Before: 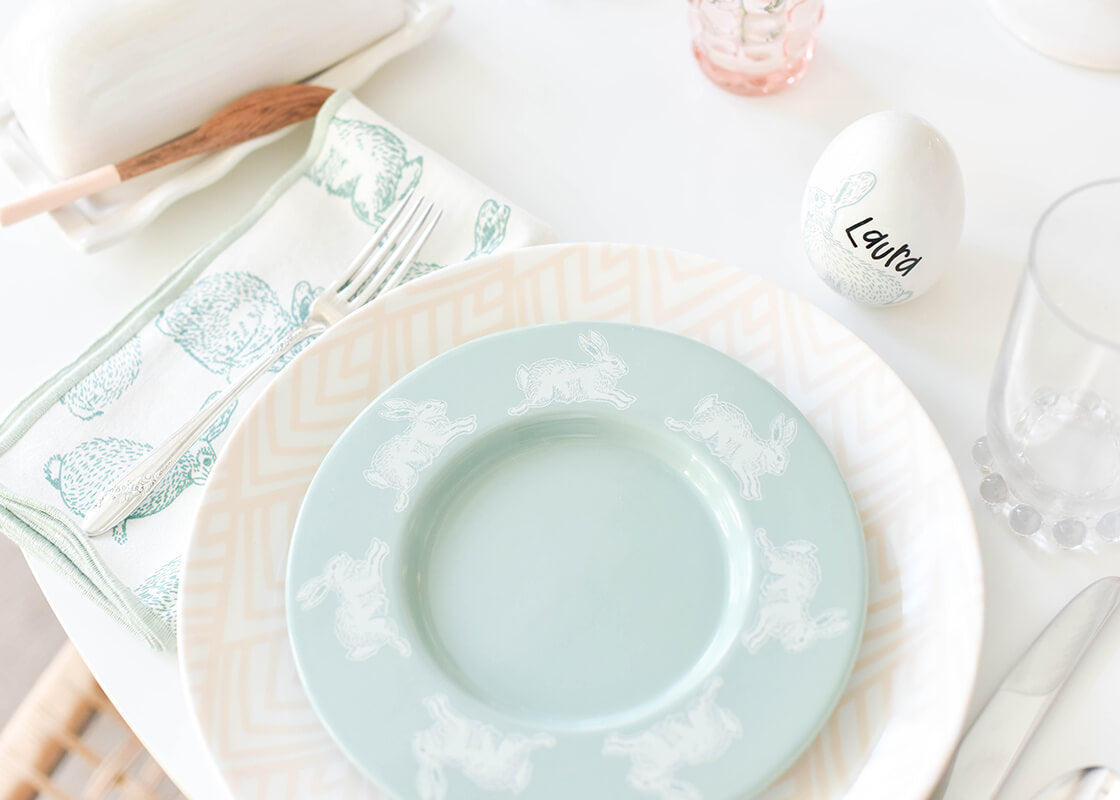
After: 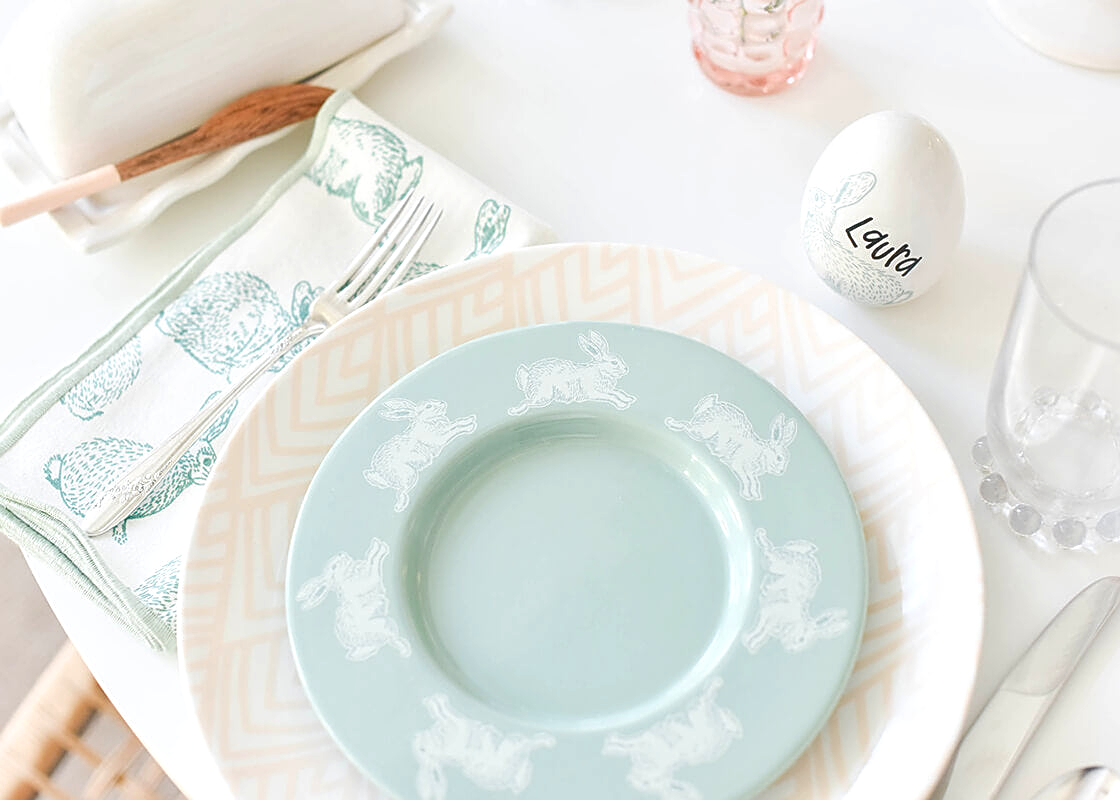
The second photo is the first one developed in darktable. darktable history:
local contrast: on, module defaults
contrast brightness saturation: saturation 0.178
sharpen: on, module defaults
